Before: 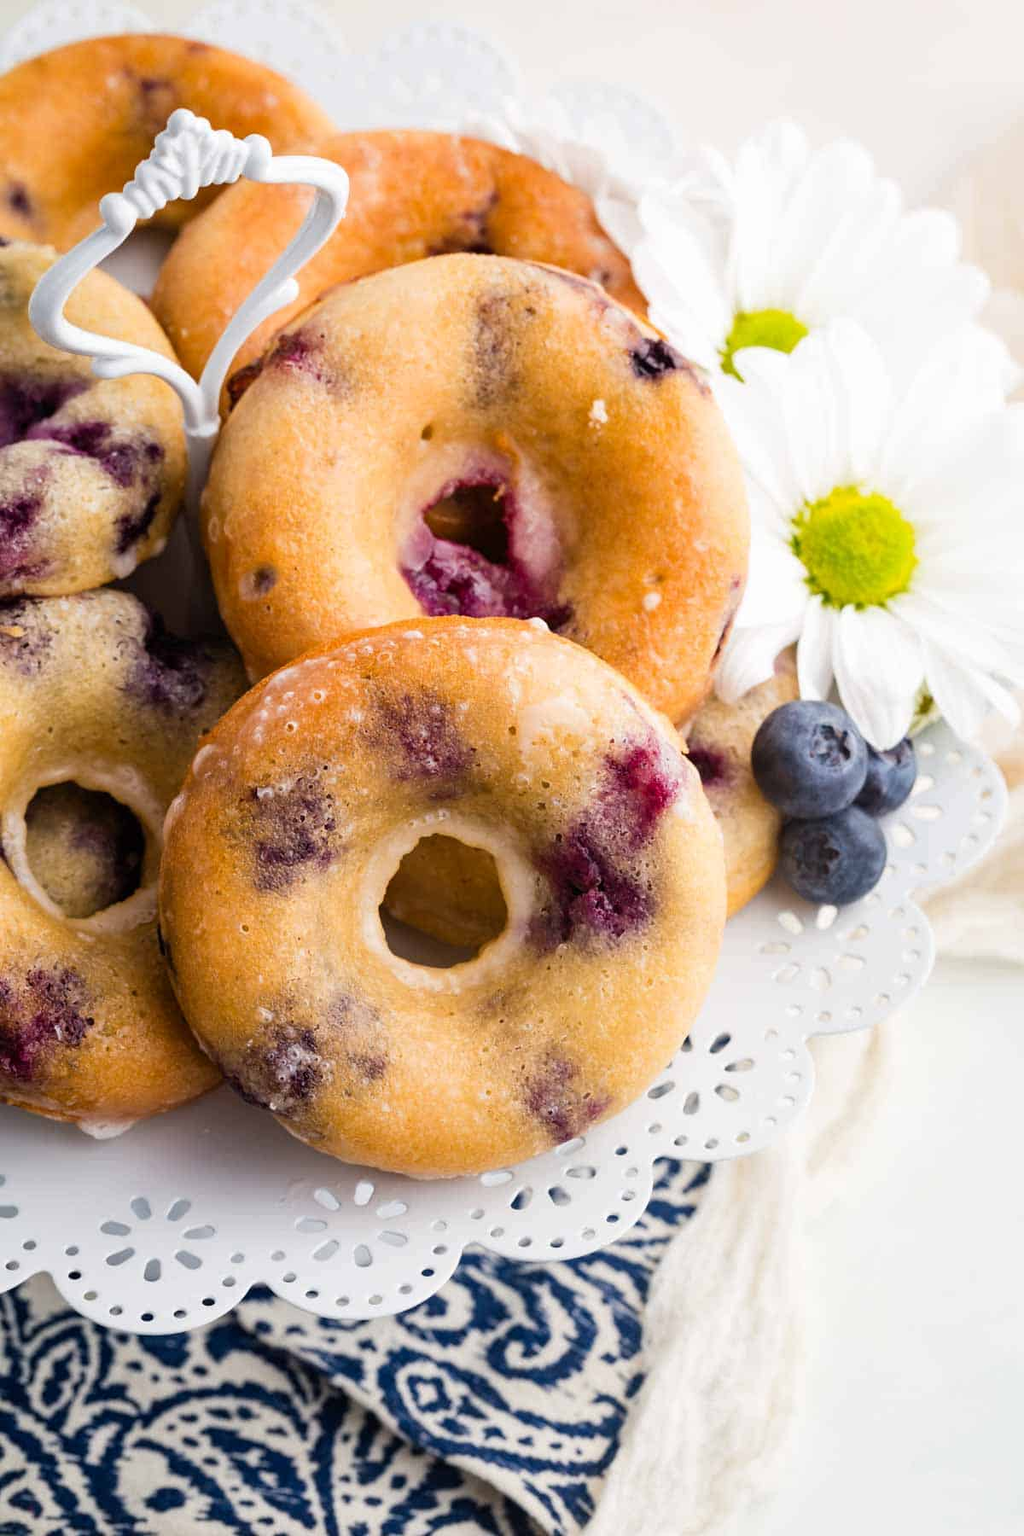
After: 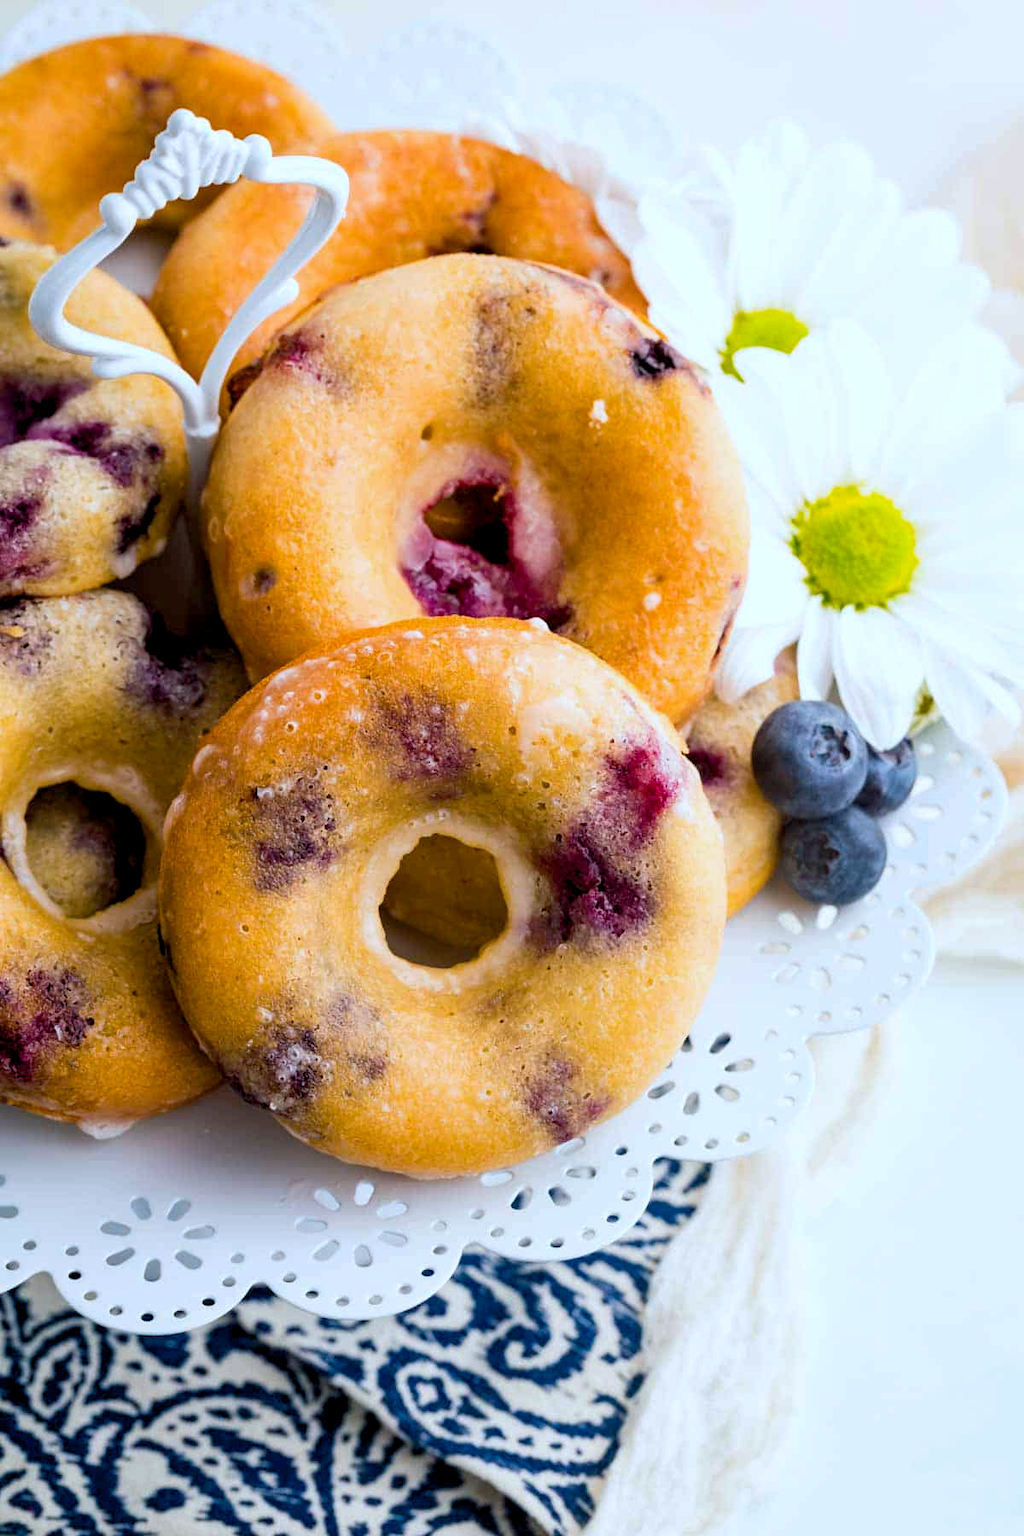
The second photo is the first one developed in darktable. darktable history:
color balance rgb: shadows lift › chroma 2%, shadows lift › hue 217.2°, power › chroma 0.25%, power › hue 60°, highlights gain › chroma 1.5%, highlights gain › hue 309.6°, global offset › luminance -0.5%, perceptual saturation grading › global saturation 15%, global vibrance 20%
color correction: highlights a* -10.04, highlights b* -10.37
